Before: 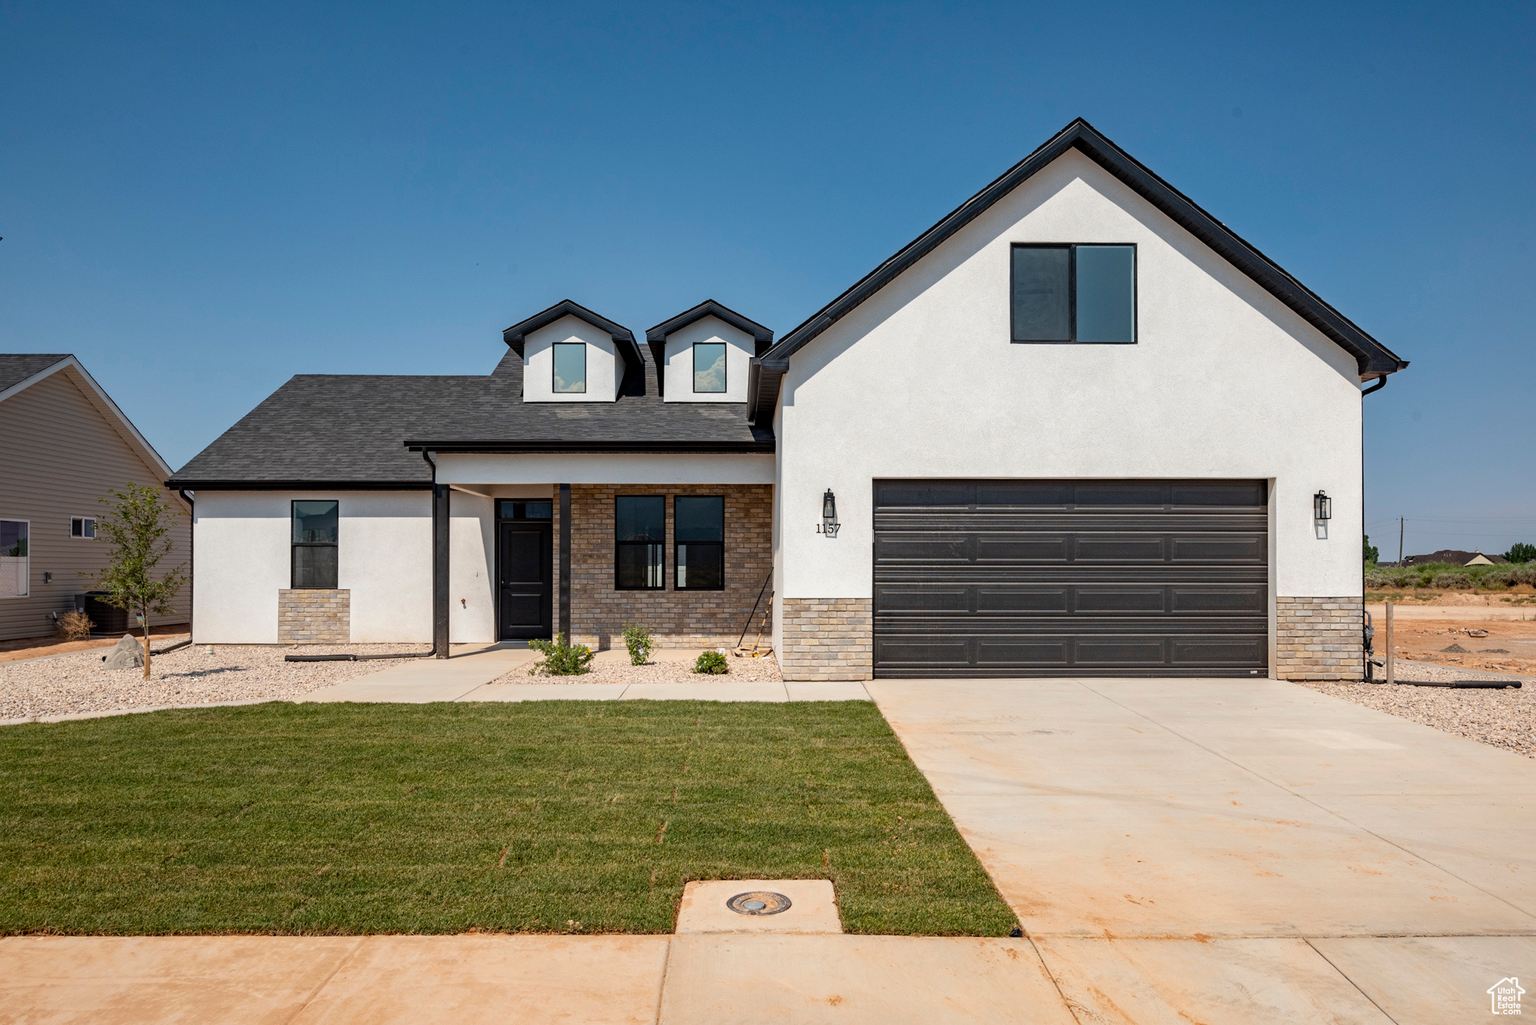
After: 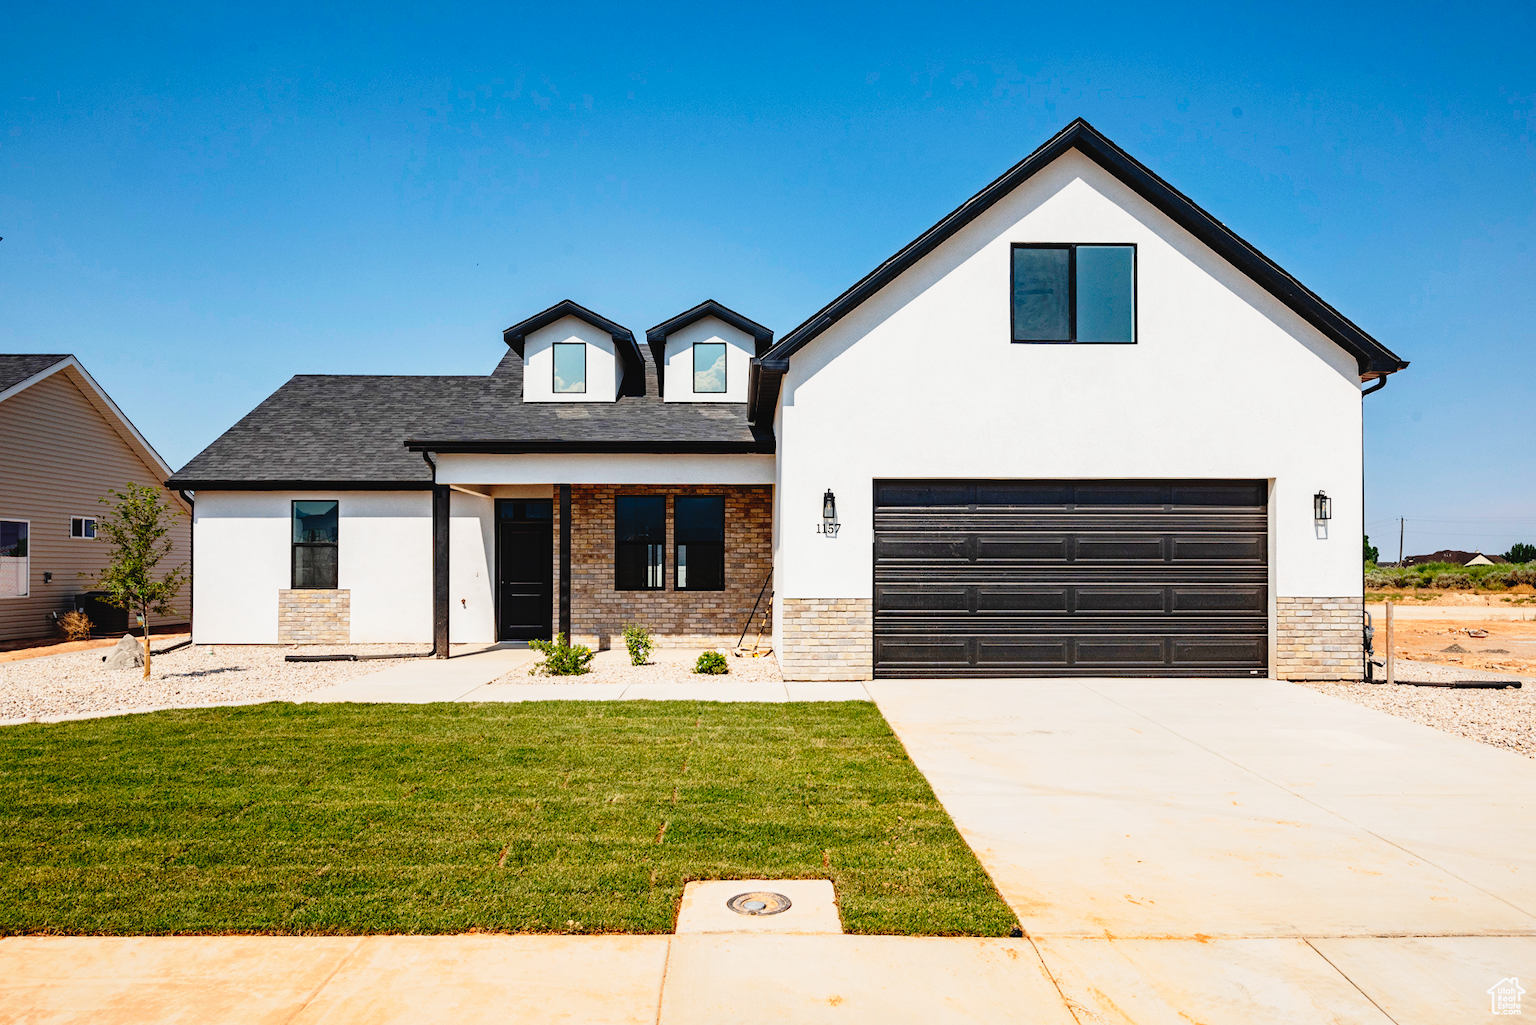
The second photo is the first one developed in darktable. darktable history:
tone curve: curves: ch0 [(0, 0.022) (0.177, 0.086) (0.392, 0.438) (0.704, 0.844) (0.858, 0.938) (1, 0.981)]; ch1 [(0, 0) (0.402, 0.36) (0.476, 0.456) (0.498, 0.501) (0.518, 0.521) (0.58, 0.598) (0.619, 0.65) (0.692, 0.737) (1, 1)]; ch2 [(0, 0) (0.415, 0.438) (0.483, 0.499) (0.503, 0.507) (0.526, 0.537) (0.563, 0.624) (0.626, 0.714) (0.699, 0.753) (0.997, 0.858)], preserve colors none
exposure: black level correction 0.001, compensate highlight preservation false
levels: levels [0, 0.478, 1]
